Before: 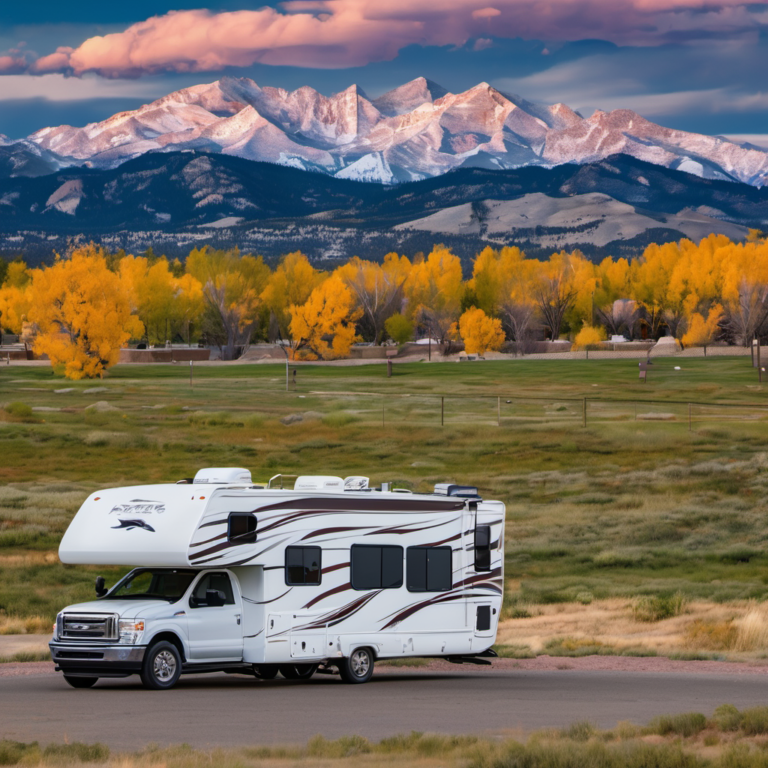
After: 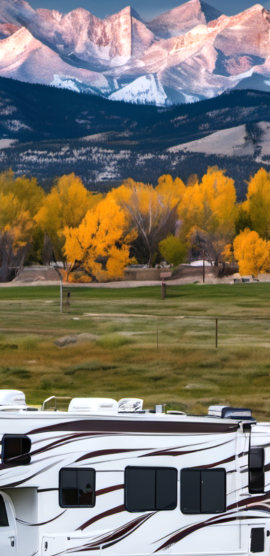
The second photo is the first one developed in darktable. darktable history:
tone equalizer: -8 EV -0.417 EV, -7 EV -0.389 EV, -6 EV -0.333 EV, -5 EV -0.222 EV, -3 EV 0.222 EV, -2 EV 0.333 EV, -1 EV 0.389 EV, +0 EV 0.417 EV, edges refinement/feathering 500, mask exposure compensation -1.57 EV, preserve details no
crop and rotate: left 29.476%, top 10.214%, right 35.32%, bottom 17.333%
